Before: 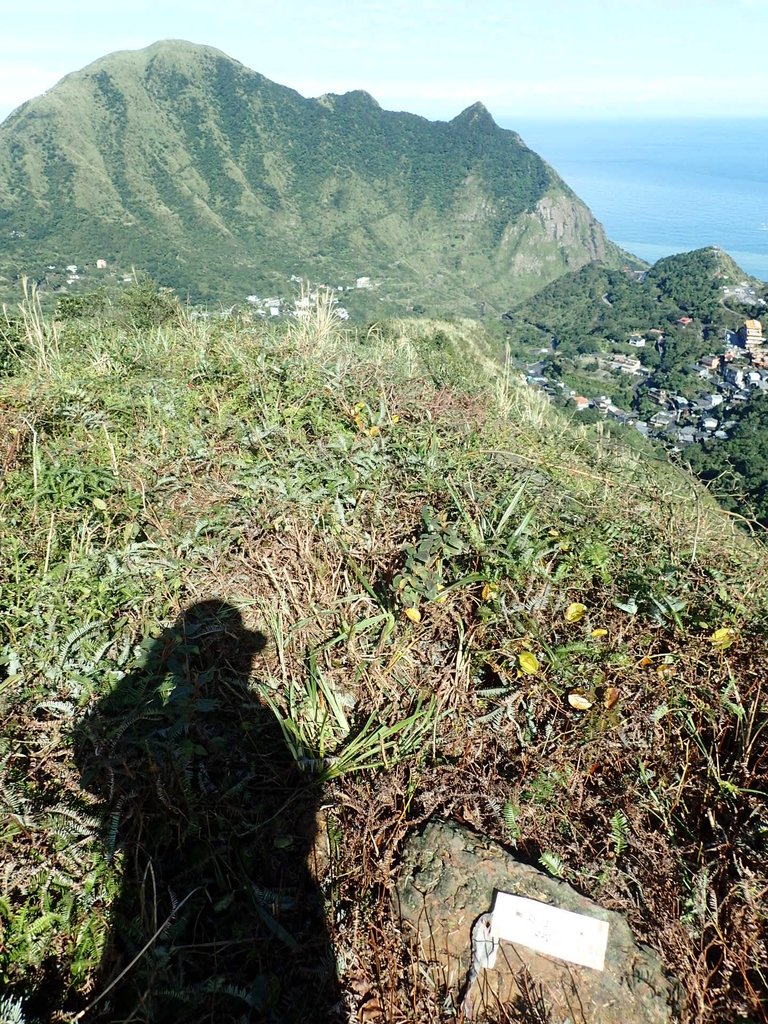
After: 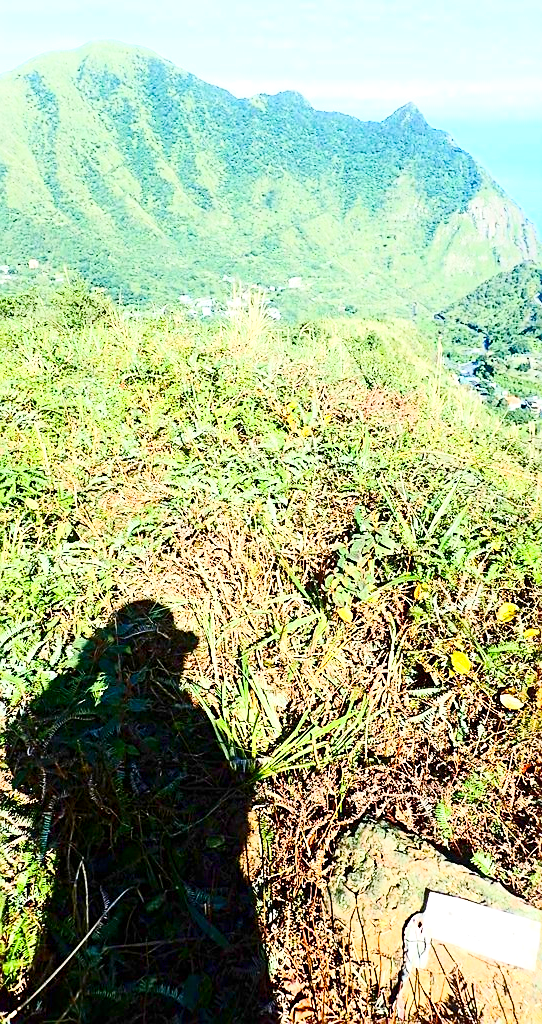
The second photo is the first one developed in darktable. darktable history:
sharpen: on, module defaults
color balance rgb: perceptual saturation grading › global saturation 25.633%, perceptual saturation grading › highlights -27.72%, perceptual saturation grading › shadows 33.255%, global vibrance 20%
crop and rotate: left 8.978%, right 20.401%
exposure: black level correction 0, exposure 1.096 EV, compensate highlight preservation false
base curve: curves: ch0 [(0, 0) (0.088, 0.125) (0.176, 0.251) (0.354, 0.501) (0.613, 0.749) (1, 0.877)]
tone equalizer: -8 EV 0.052 EV, edges refinement/feathering 500, mask exposure compensation -1.57 EV, preserve details no
contrast brightness saturation: contrast 0.193, brightness -0.108, saturation 0.207
